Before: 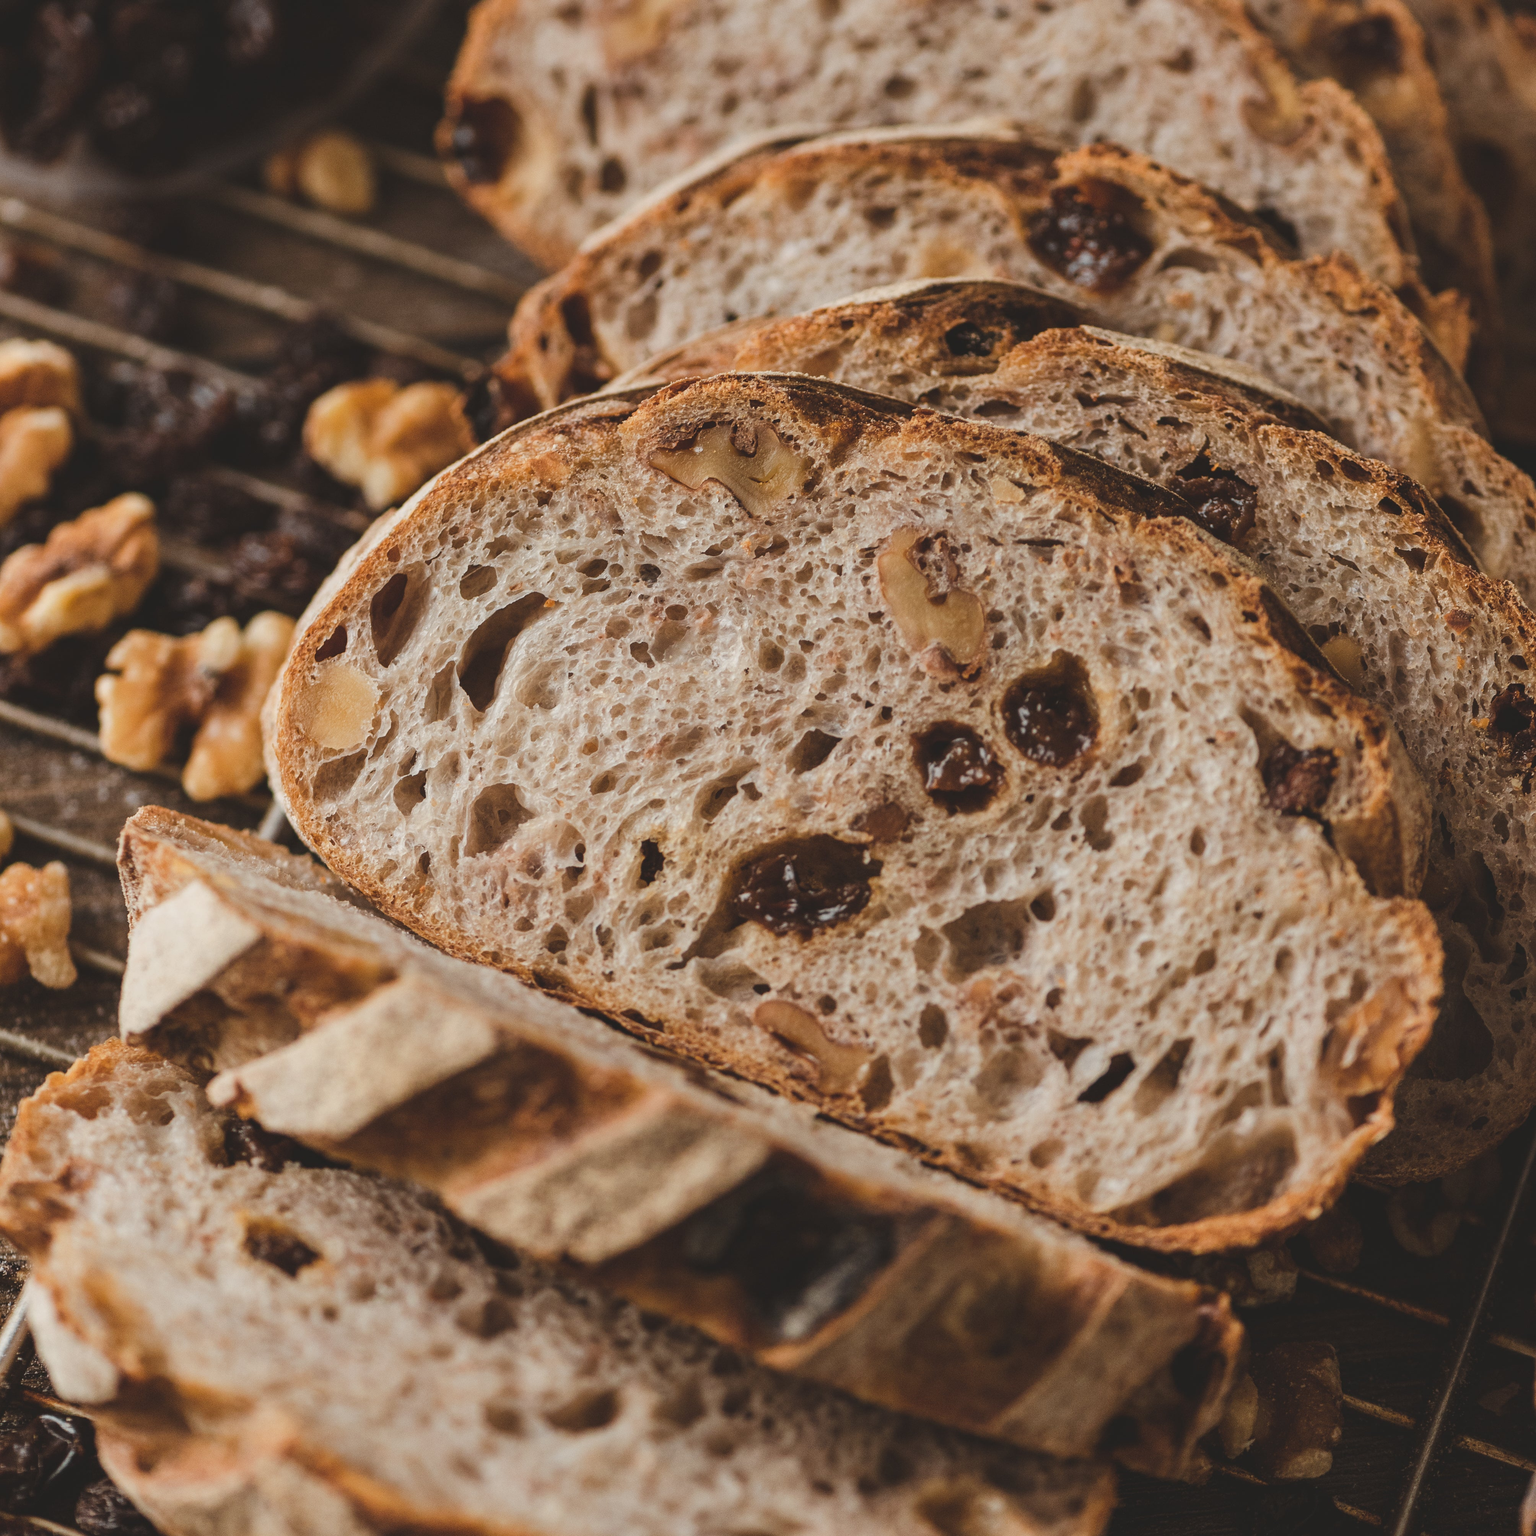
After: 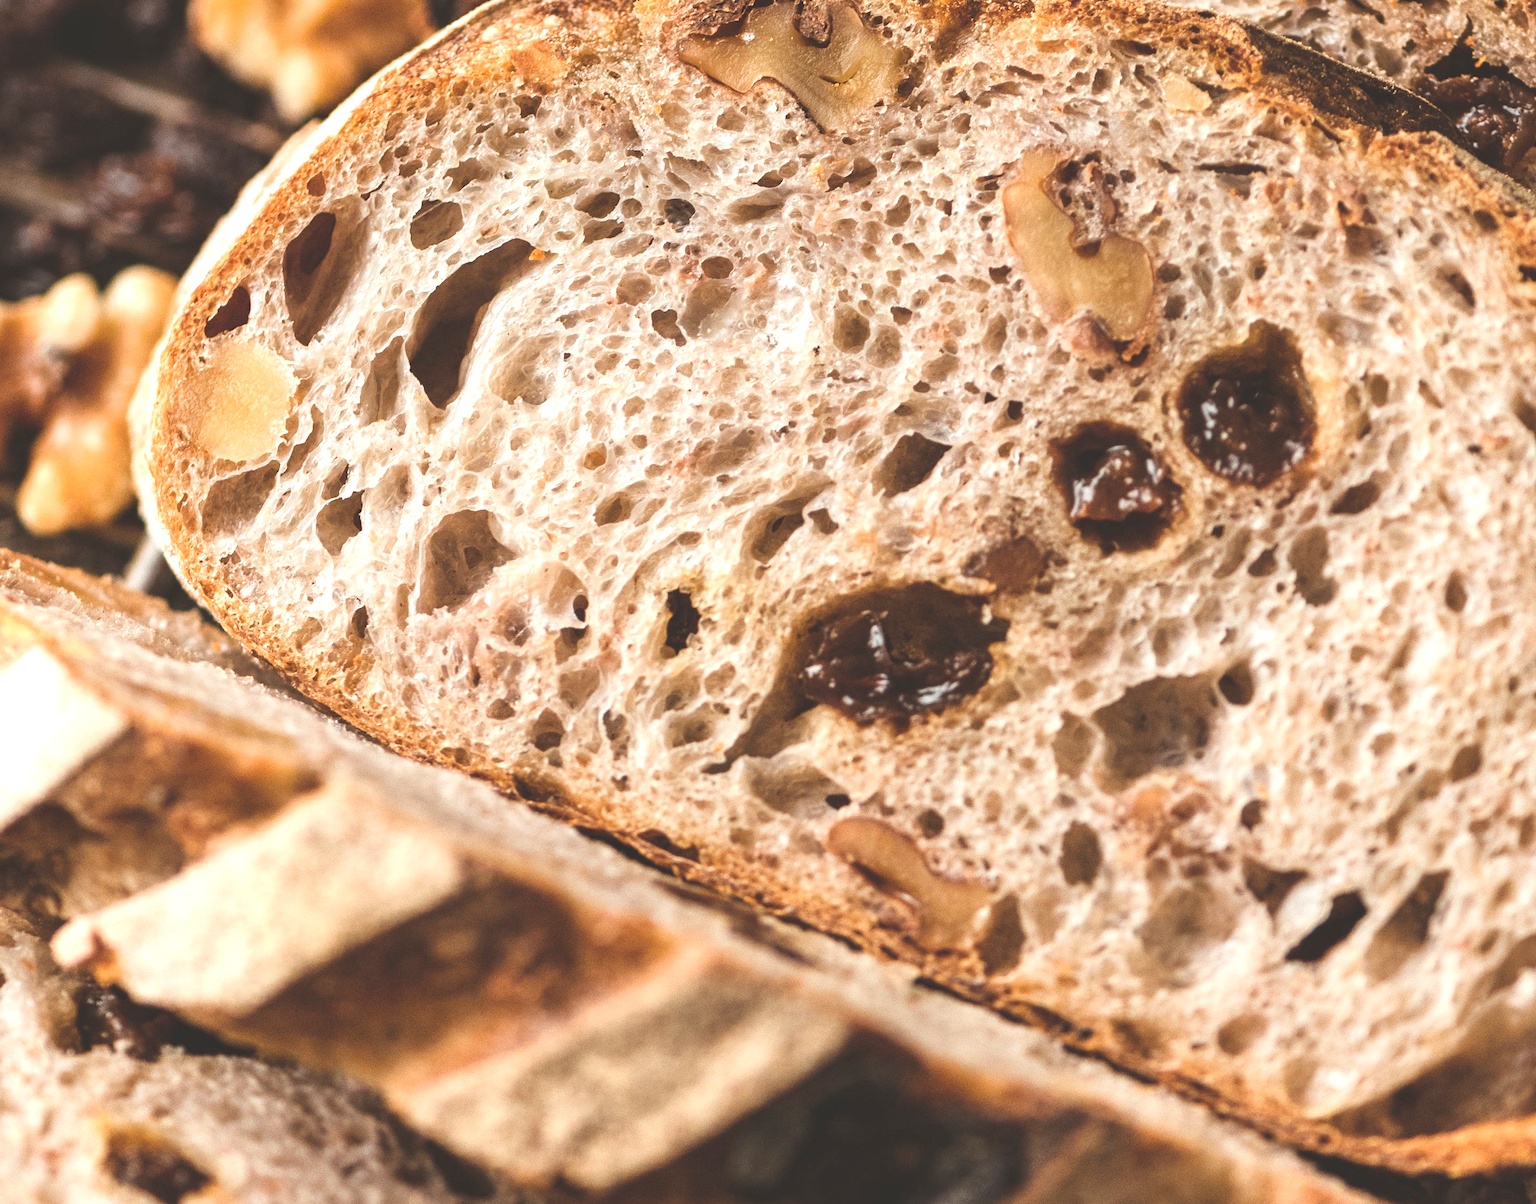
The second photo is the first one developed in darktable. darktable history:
exposure: exposure 0.943 EV, compensate highlight preservation false
crop: left 11.123%, top 27.61%, right 18.3%, bottom 17.034%
